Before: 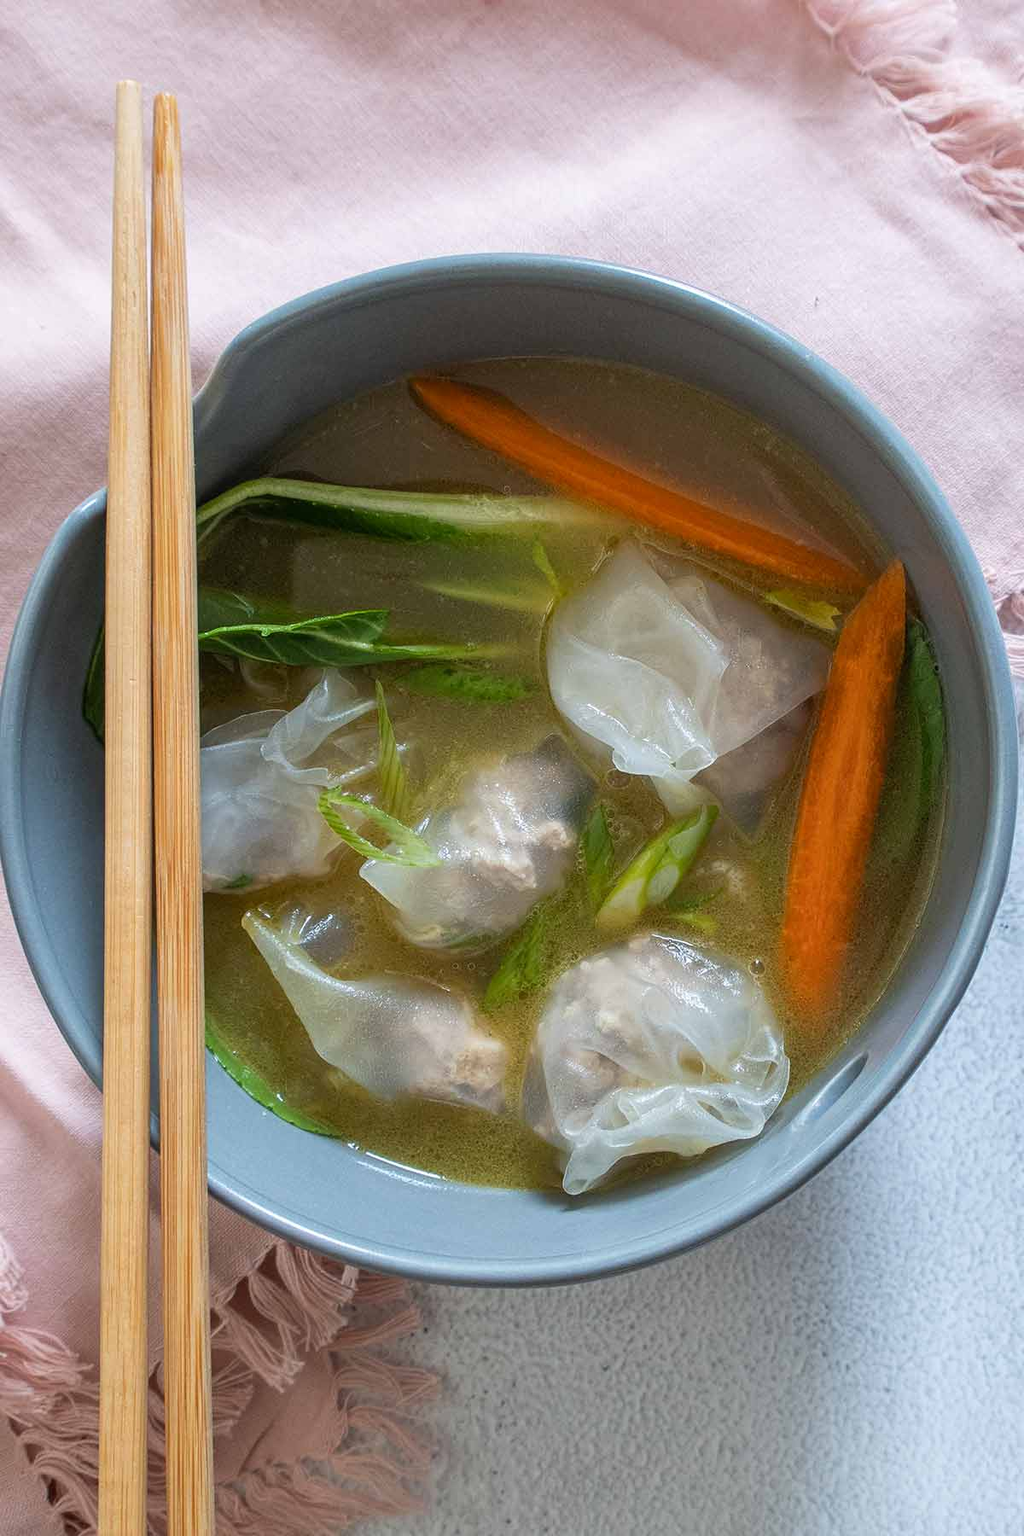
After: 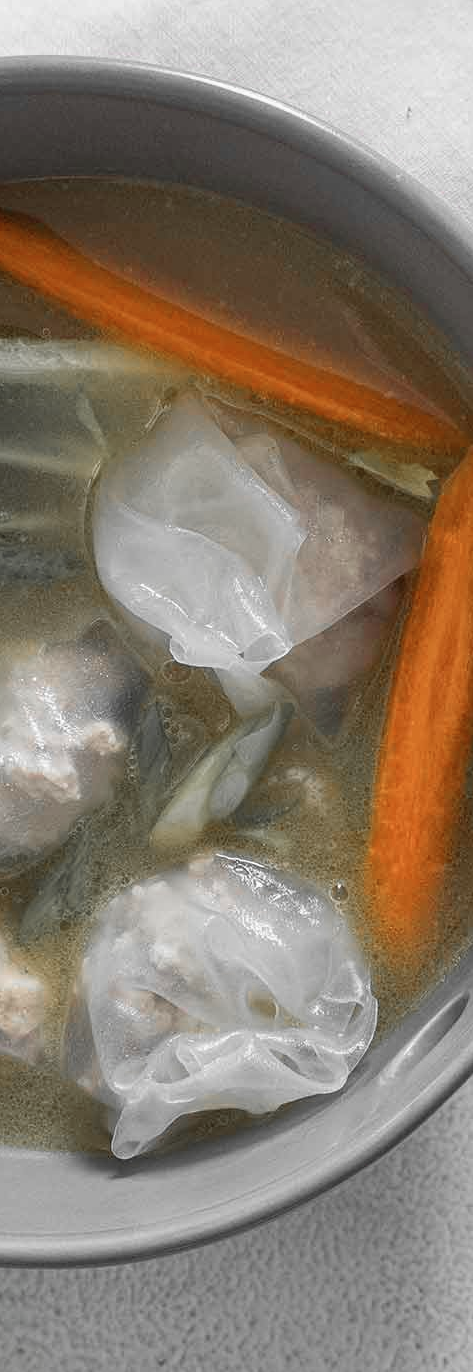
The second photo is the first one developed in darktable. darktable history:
crop: left 45.721%, top 13.393%, right 14.118%, bottom 10.01%
shadows and highlights: shadows 20.55, highlights -20.99, soften with gaussian
color zones: curves: ch0 [(0, 0.447) (0.184, 0.543) (0.323, 0.476) (0.429, 0.445) (0.571, 0.443) (0.714, 0.451) (0.857, 0.452) (1, 0.447)]; ch1 [(0, 0.464) (0.176, 0.46) (0.287, 0.177) (0.429, 0.002) (0.571, 0) (0.714, 0) (0.857, 0) (1, 0.464)], mix 20%
